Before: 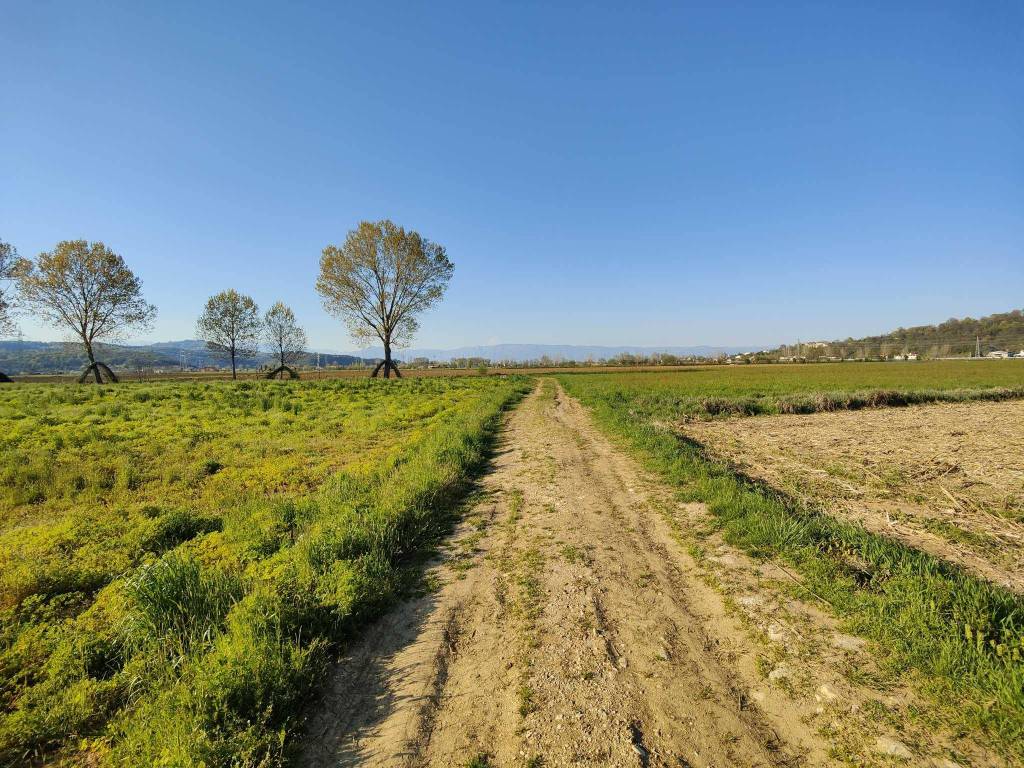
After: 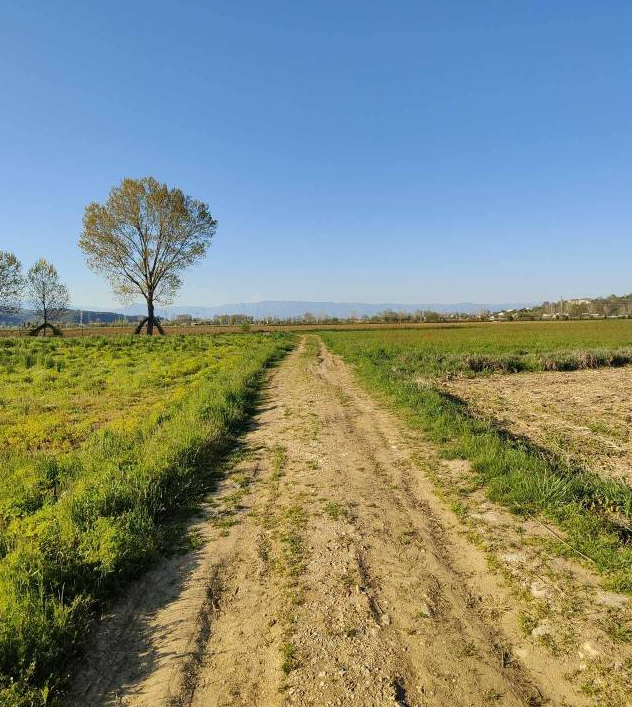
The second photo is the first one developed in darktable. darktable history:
crop and rotate: left 23.154%, top 5.628%, right 15.059%, bottom 2.272%
